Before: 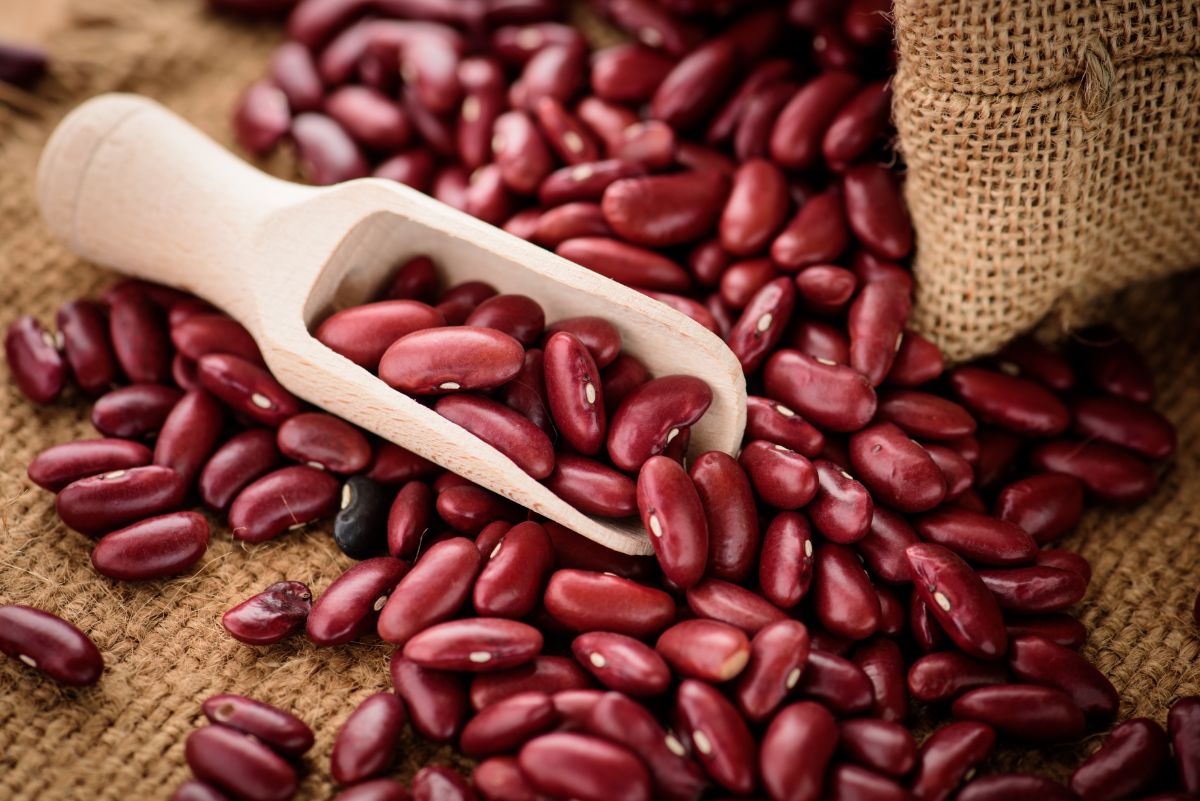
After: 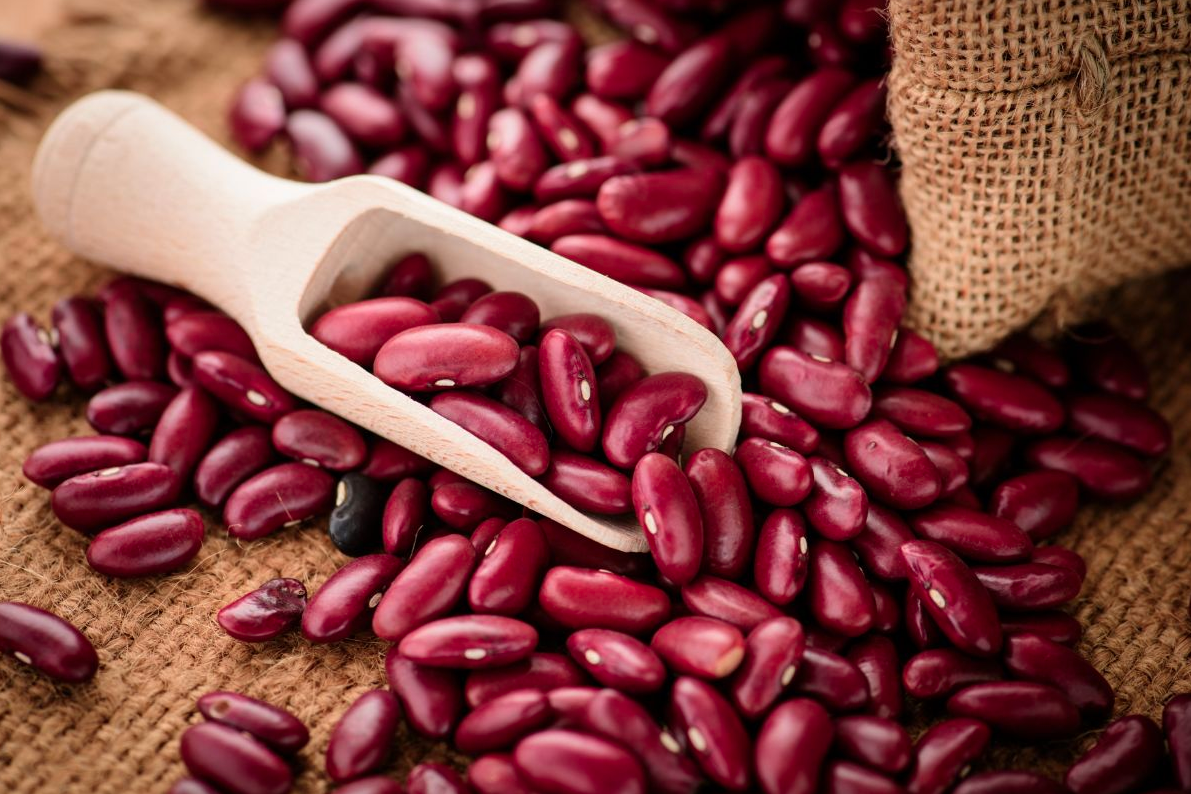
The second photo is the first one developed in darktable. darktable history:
crop: left 0.434%, top 0.485%, right 0.244%, bottom 0.386%
color zones: curves: ch1 [(0.309, 0.524) (0.41, 0.329) (0.508, 0.509)]; ch2 [(0.25, 0.457) (0.75, 0.5)]
